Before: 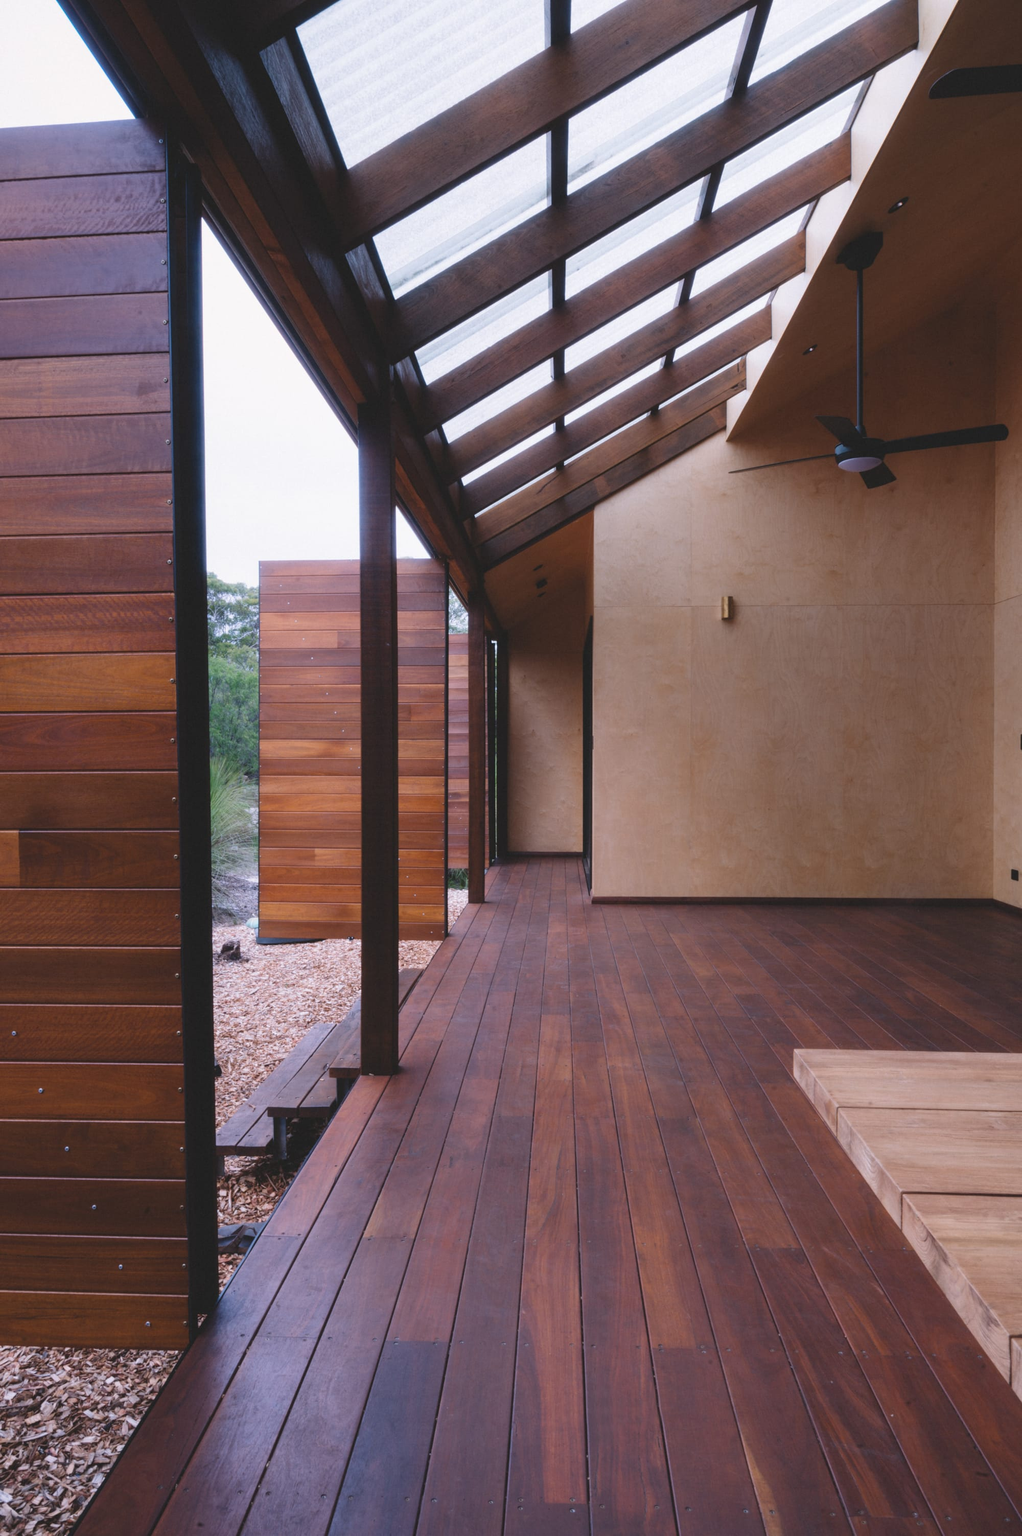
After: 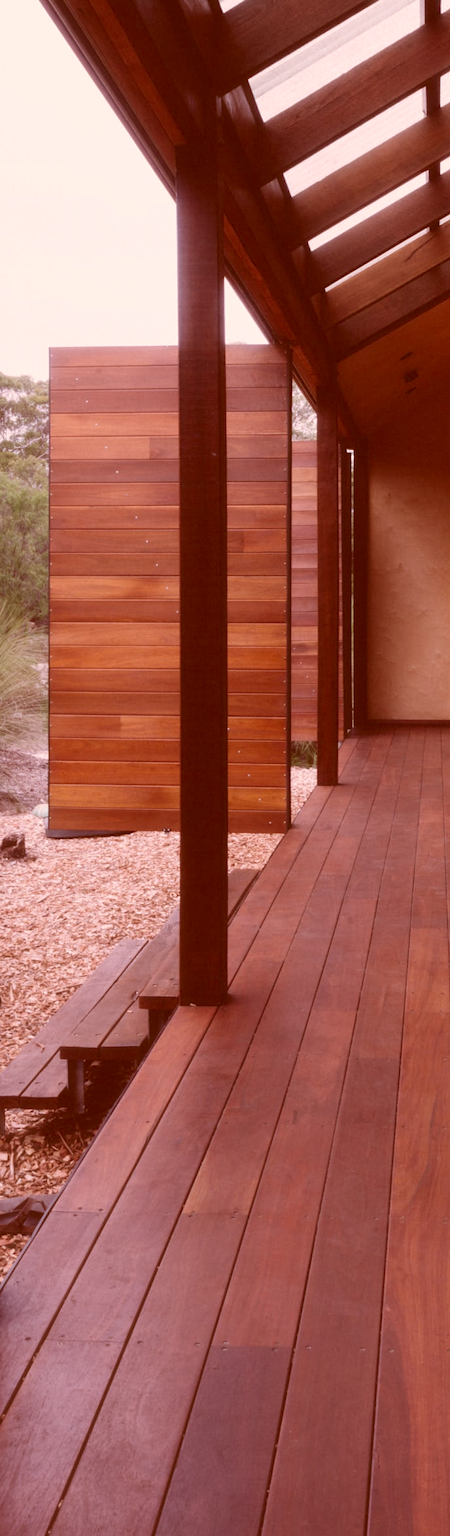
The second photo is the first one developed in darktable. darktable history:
color correction: highlights a* 9.26, highlights b* 9.05, shadows a* 39.27, shadows b* 39.66, saturation 0.812
crop and rotate: left 21.613%, top 18.9%, right 43.932%, bottom 2.984%
haze removal: strength -0.108, compatibility mode true, adaptive false
